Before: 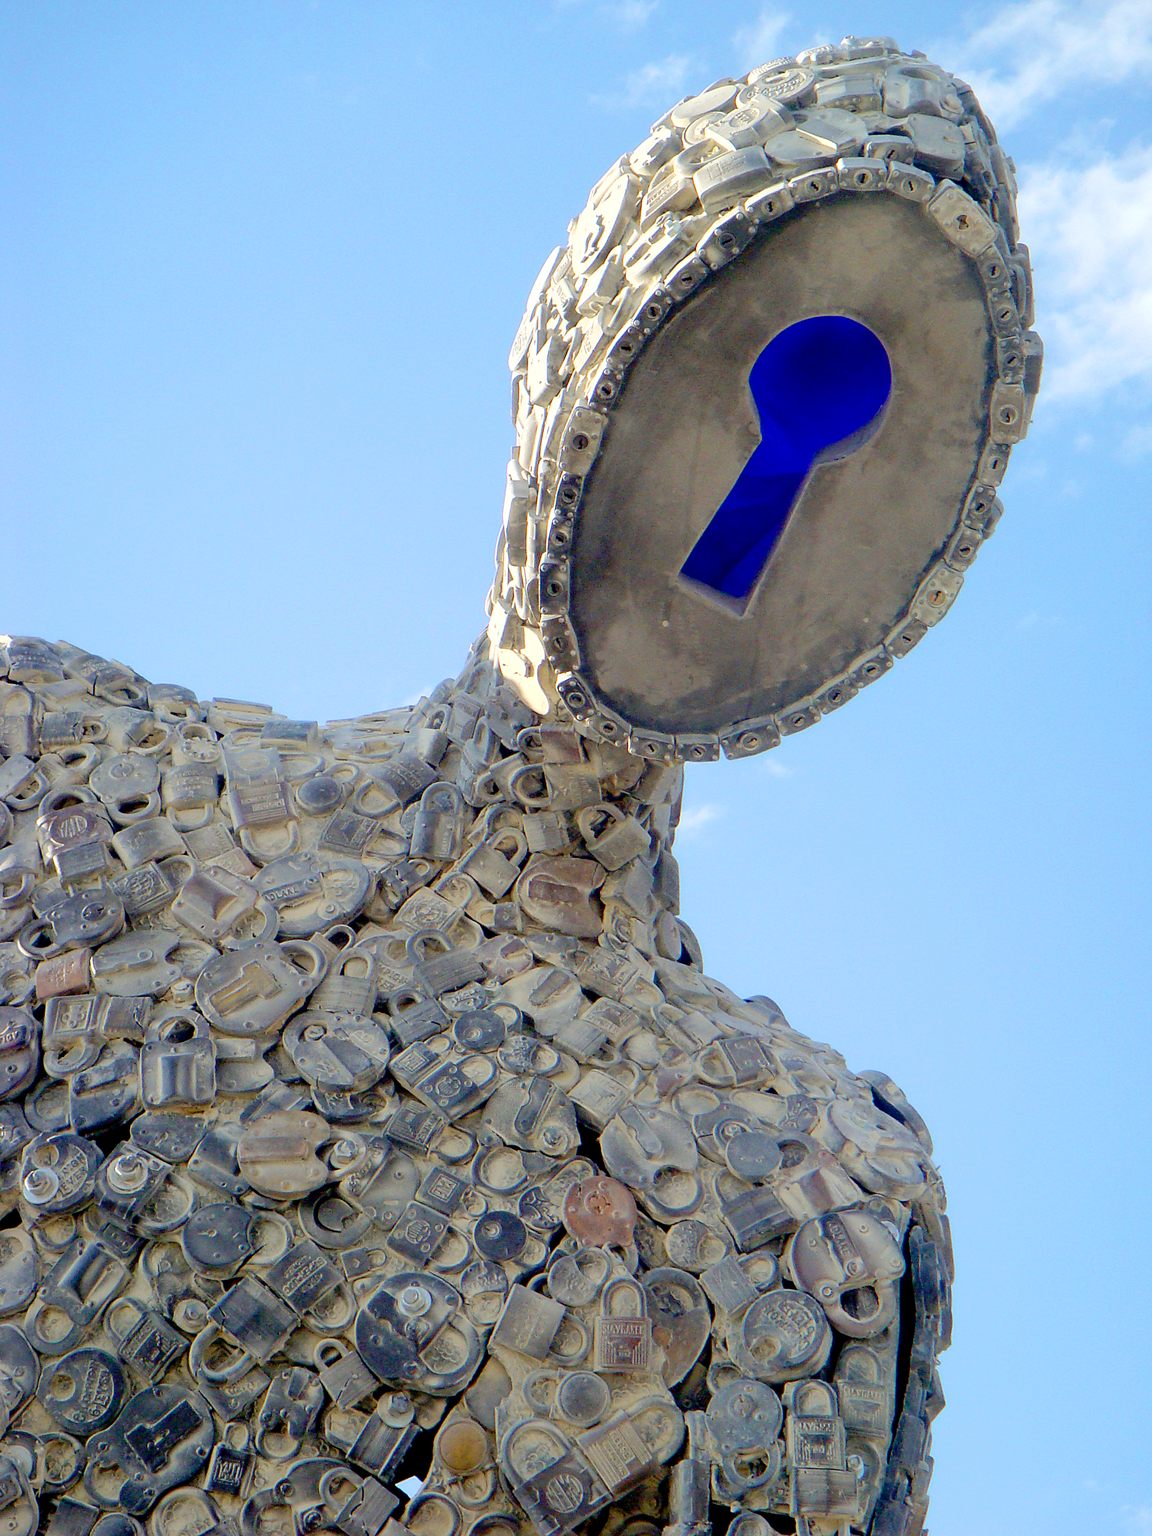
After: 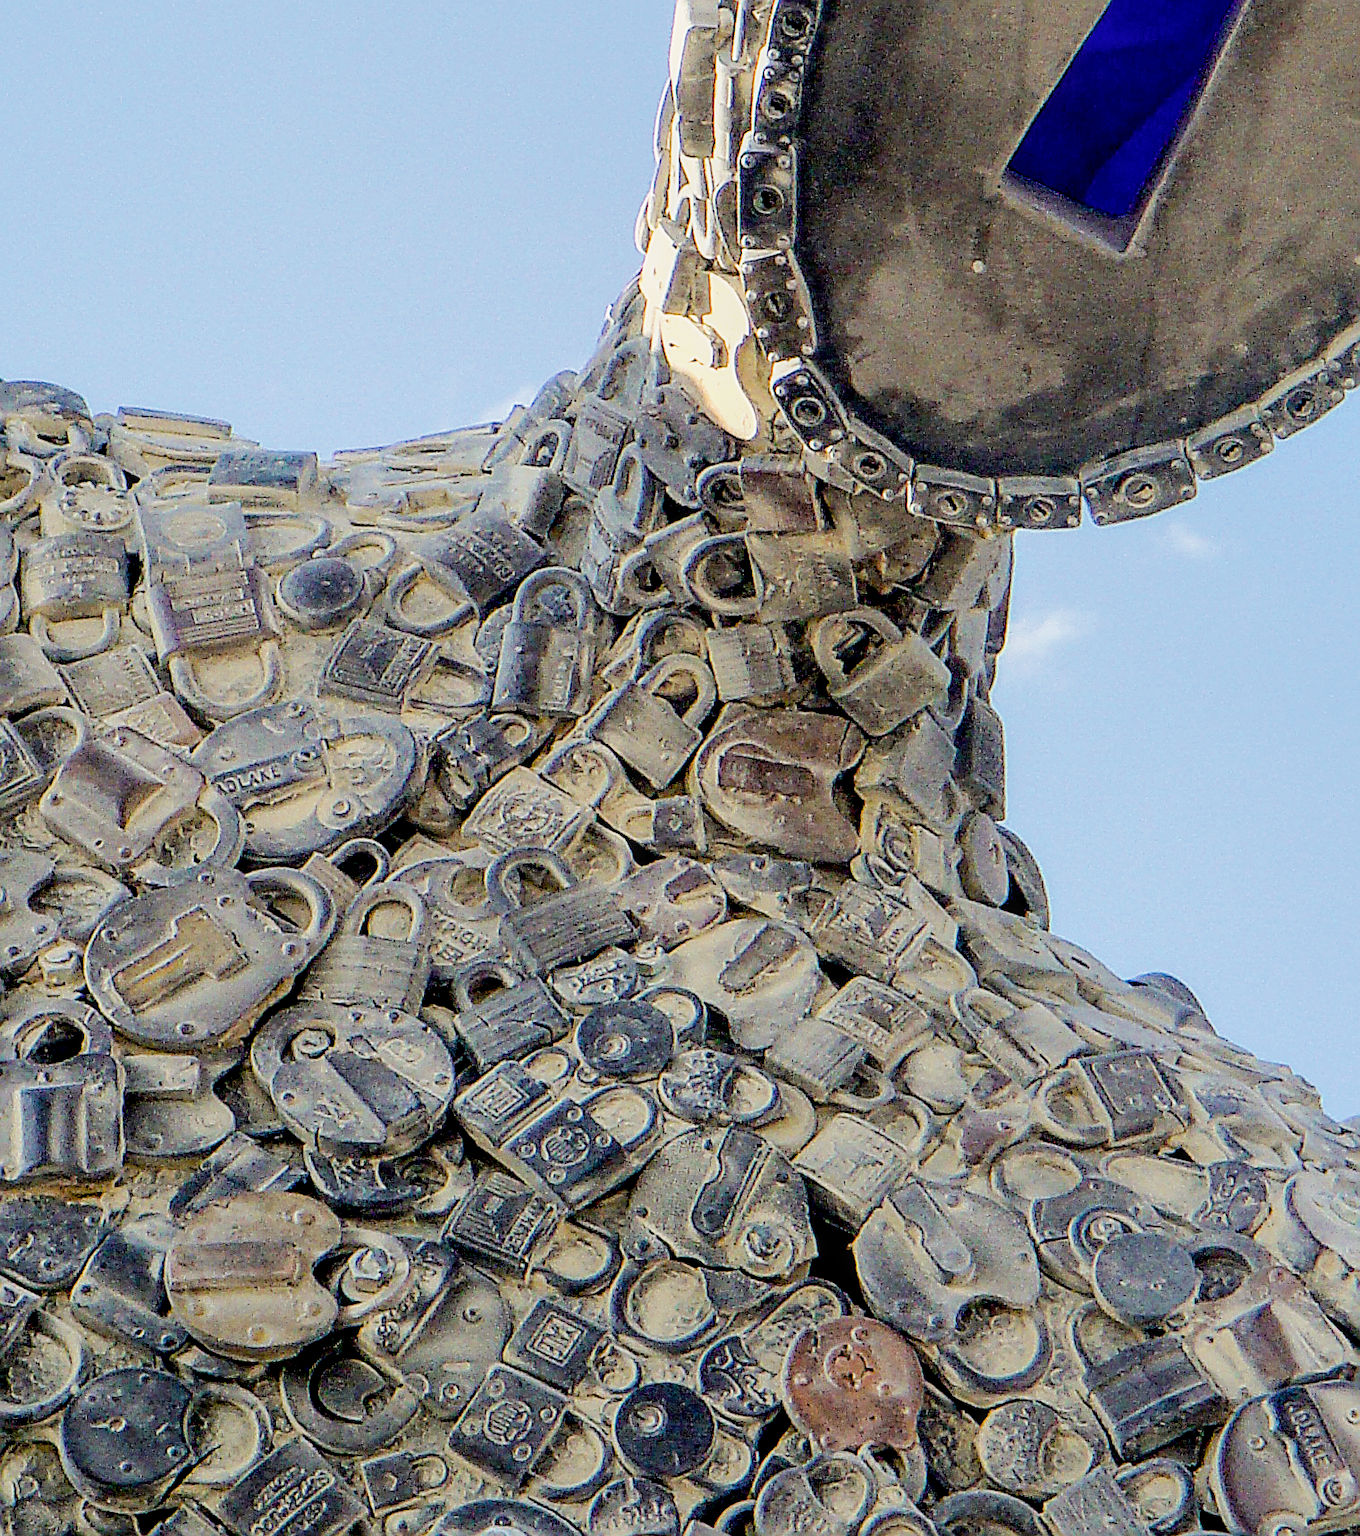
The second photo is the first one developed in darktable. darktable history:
haze removal: strength 0.289, distance 0.243, compatibility mode true
tone equalizer: -8 EV -0.759 EV, -7 EV -0.707 EV, -6 EV -0.59 EV, -5 EV -0.418 EV, -3 EV 0.376 EV, -2 EV 0.6 EV, -1 EV 0.697 EV, +0 EV 0.776 EV, edges refinement/feathering 500, mask exposure compensation -1.57 EV, preserve details no
crop: left 13.111%, top 31.473%, right 24.685%, bottom 15.862%
local contrast: on, module defaults
contrast brightness saturation: saturation -0.044
sharpen: amount 0.892
filmic rgb: black relative exposure -7.65 EV, white relative exposure 4.56 EV, hardness 3.61
